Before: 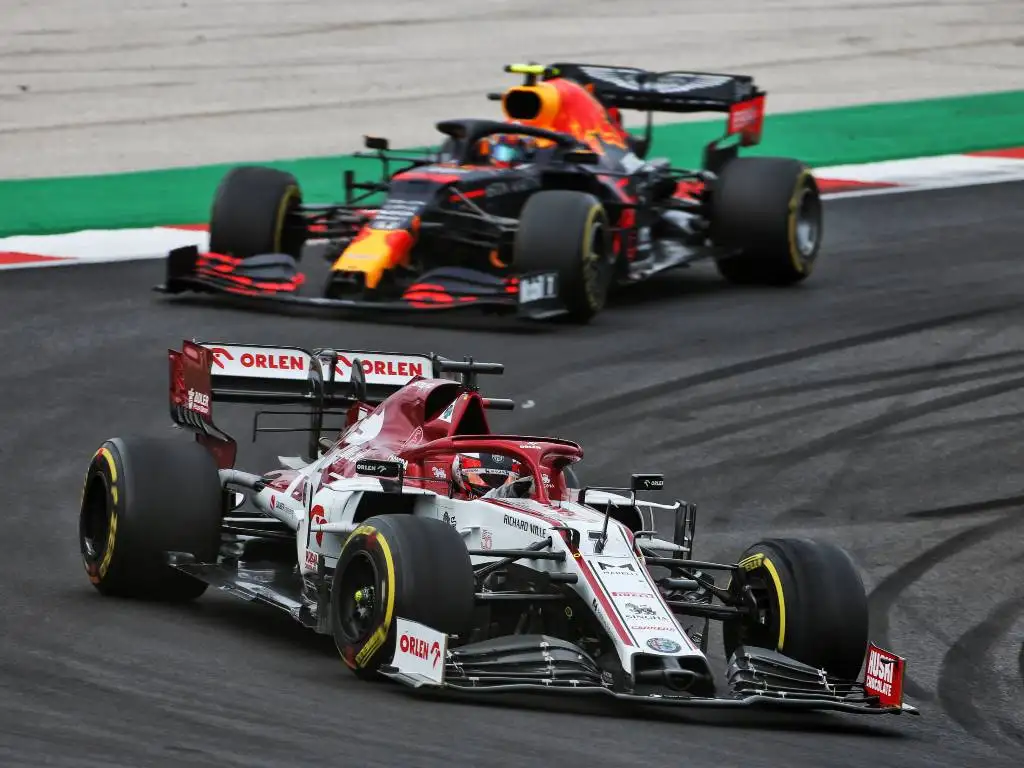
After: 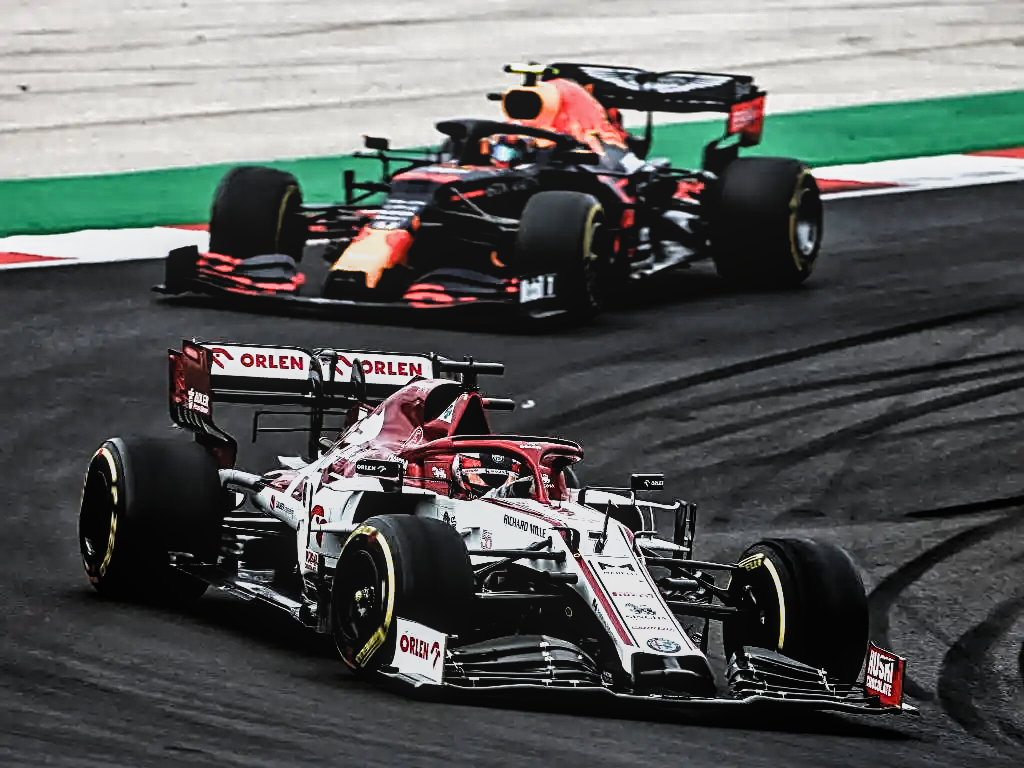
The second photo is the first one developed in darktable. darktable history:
filmic rgb: black relative exposure -8.23 EV, white relative exposure 2.22 EV, hardness 7.14, latitude 85.43%, contrast 1.68, highlights saturation mix -3.75%, shadows ↔ highlights balance -2.22%, color science v6 (2022)
local contrast: detail 109%
sharpen: radius 2.547, amount 0.643
